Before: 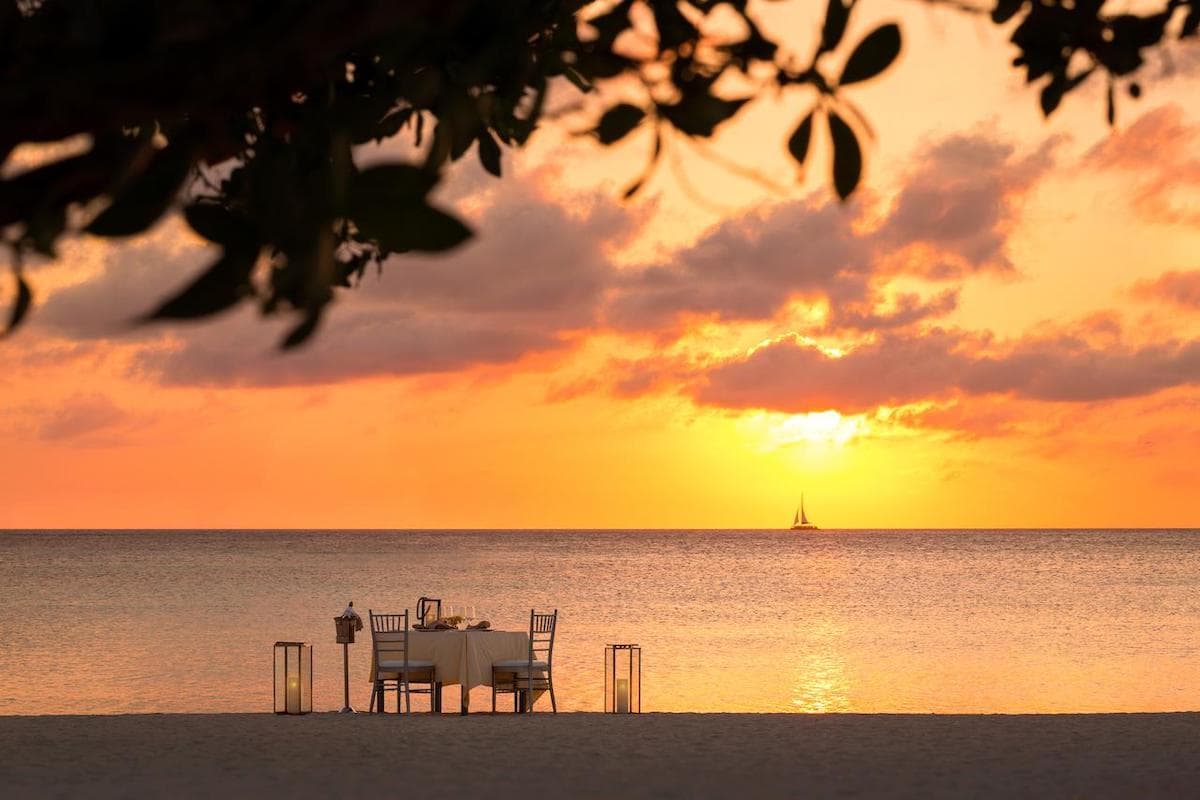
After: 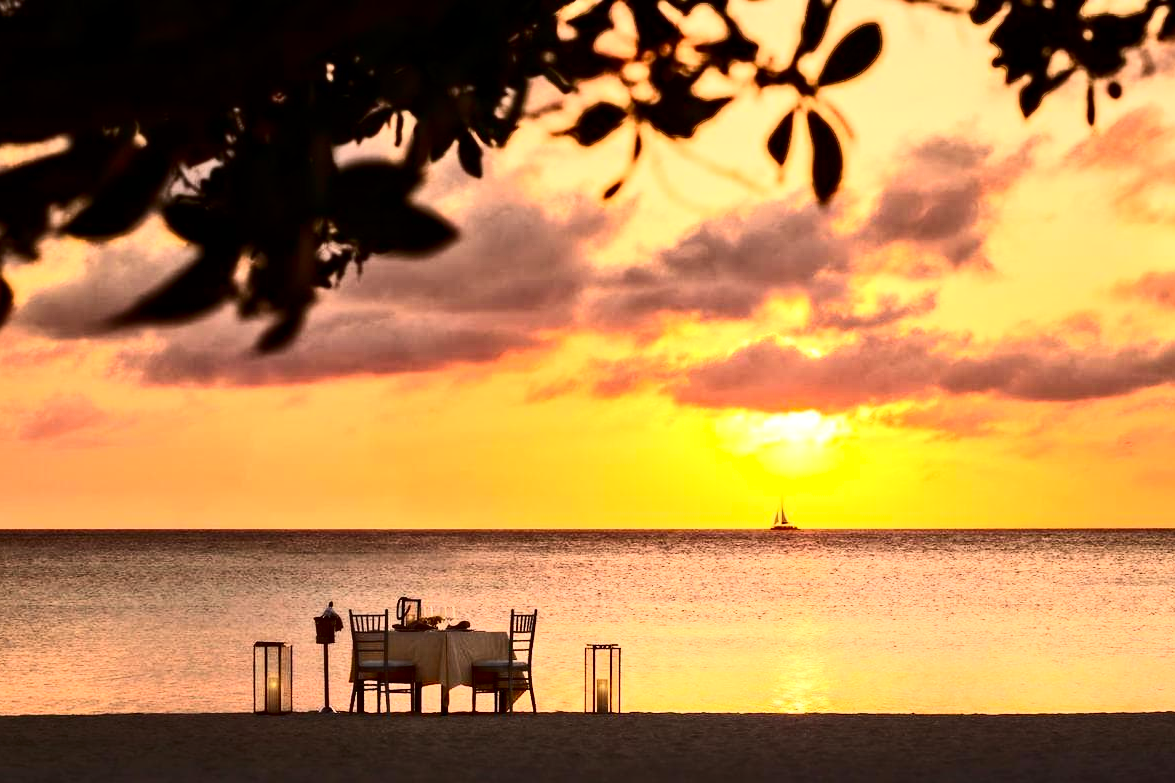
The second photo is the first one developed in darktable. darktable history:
contrast equalizer: y [[0.513, 0.565, 0.608, 0.562, 0.512, 0.5], [0.5 ×6], [0.5, 0.5, 0.5, 0.528, 0.598, 0.658], [0 ×6], [0 ×6]]
contrast brightness saturation: contrast 0.4, brightness 0.05, saturation 0.25
crop: left 1.743%, right 0.268%, bottom 2.011%
